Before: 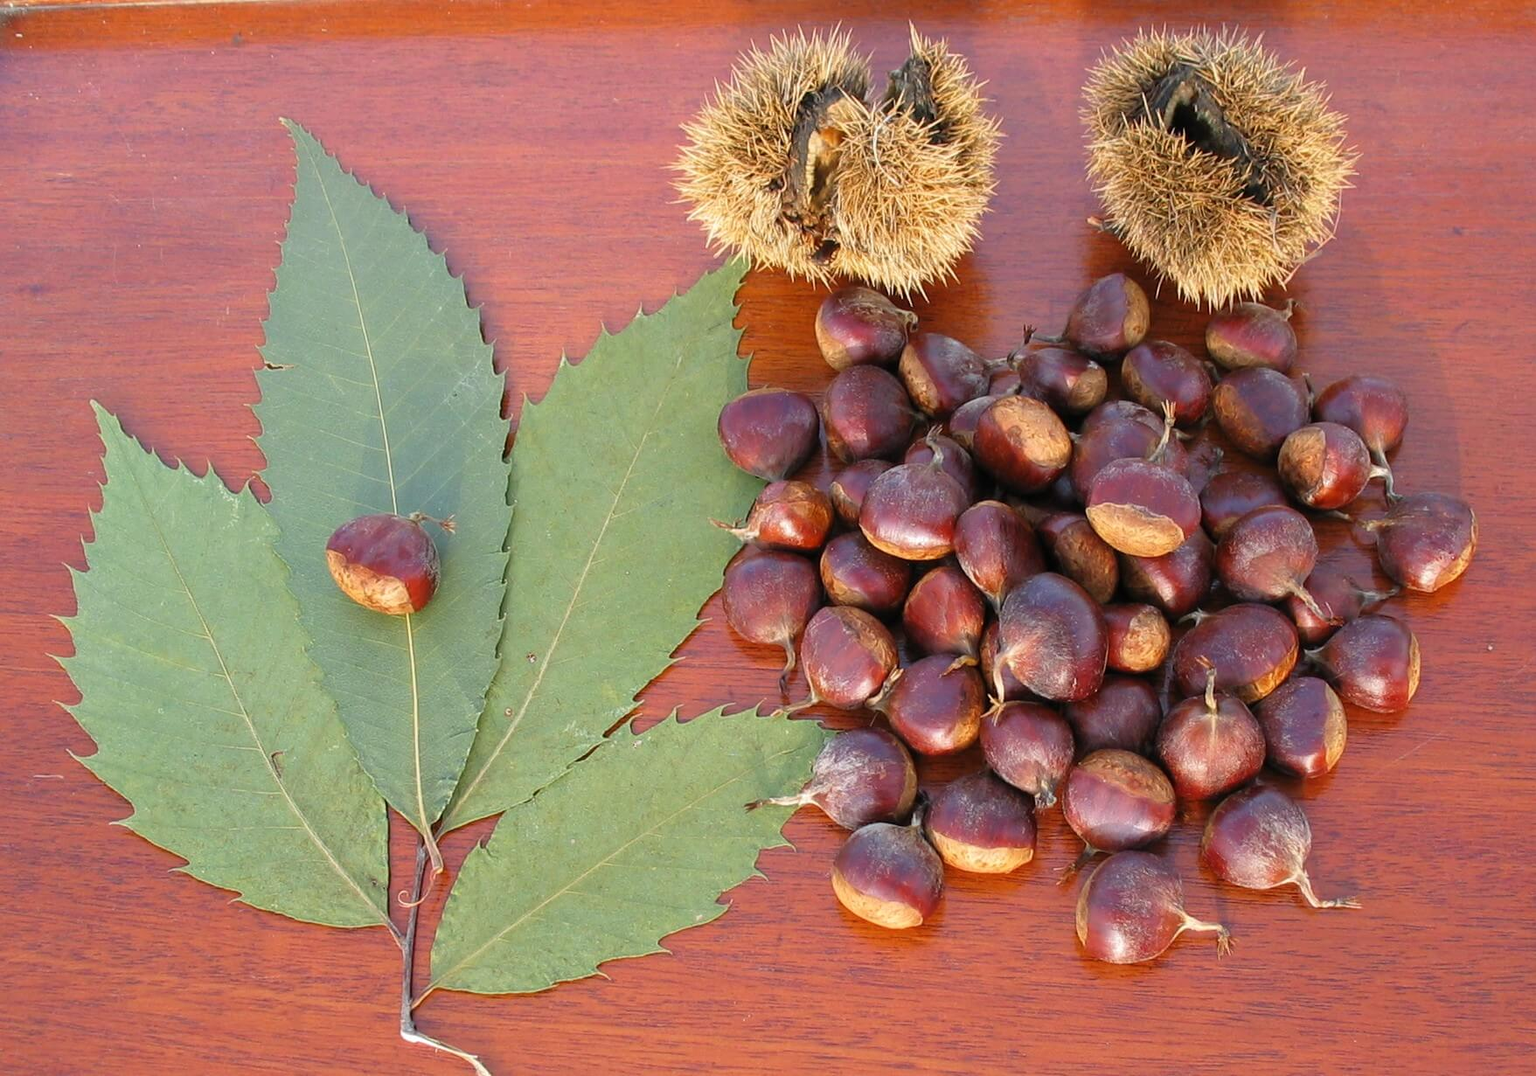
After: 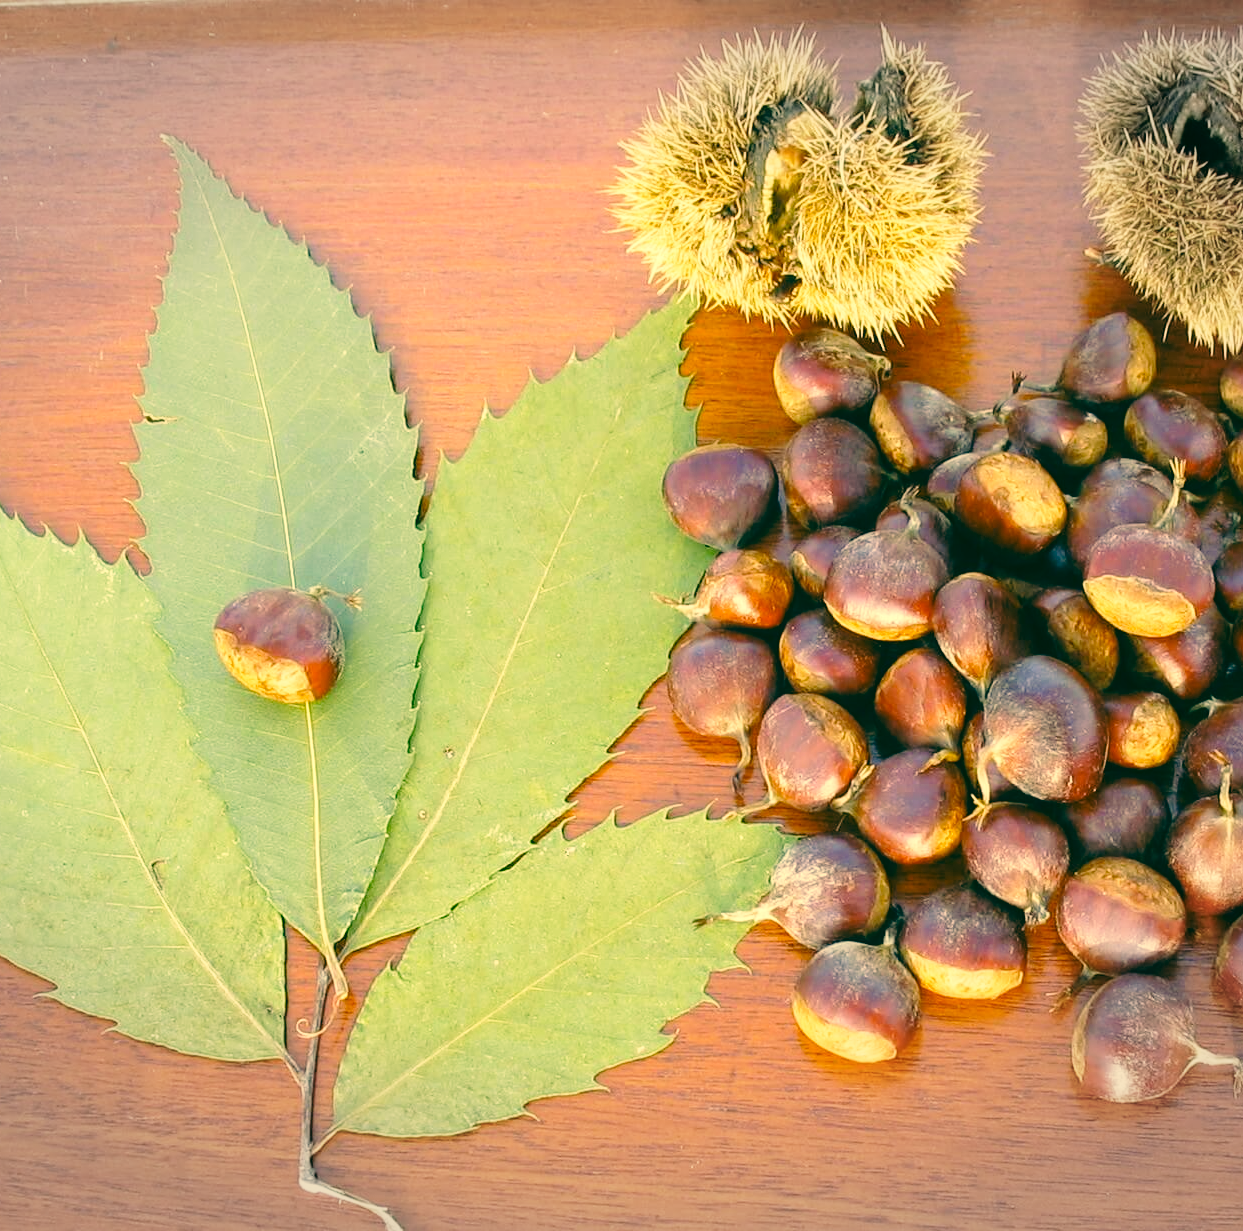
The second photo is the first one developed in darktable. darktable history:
contrast equalizer: octaves 7, y [[0.6 ×6], [0.55 ×6], [0 ×6], [0 ×6], [0 ×6]], mix -0.2
vignetting: fall-off start 100%, brightness -0.282, width/height ratio 1.31
local contrast: highlights 100%, shadows 100%, detail 120%, midtone range 0.2
white balance: red 1.05, blue 1.072
color correction: highlights a* 1.83, highlights b* 34.02, shadows a* -36.68, shadows b* -5.48
exposure: compensate highlight preservation false
crop and rotate: left 9.061%, right 20.142%
base curve: curves: ch0 [(0, 0) (0.028, 0.03) (0.121, 0.232) (0.46, 0.748) (0.859, 0.968) (1, 1)], preserve colors none
